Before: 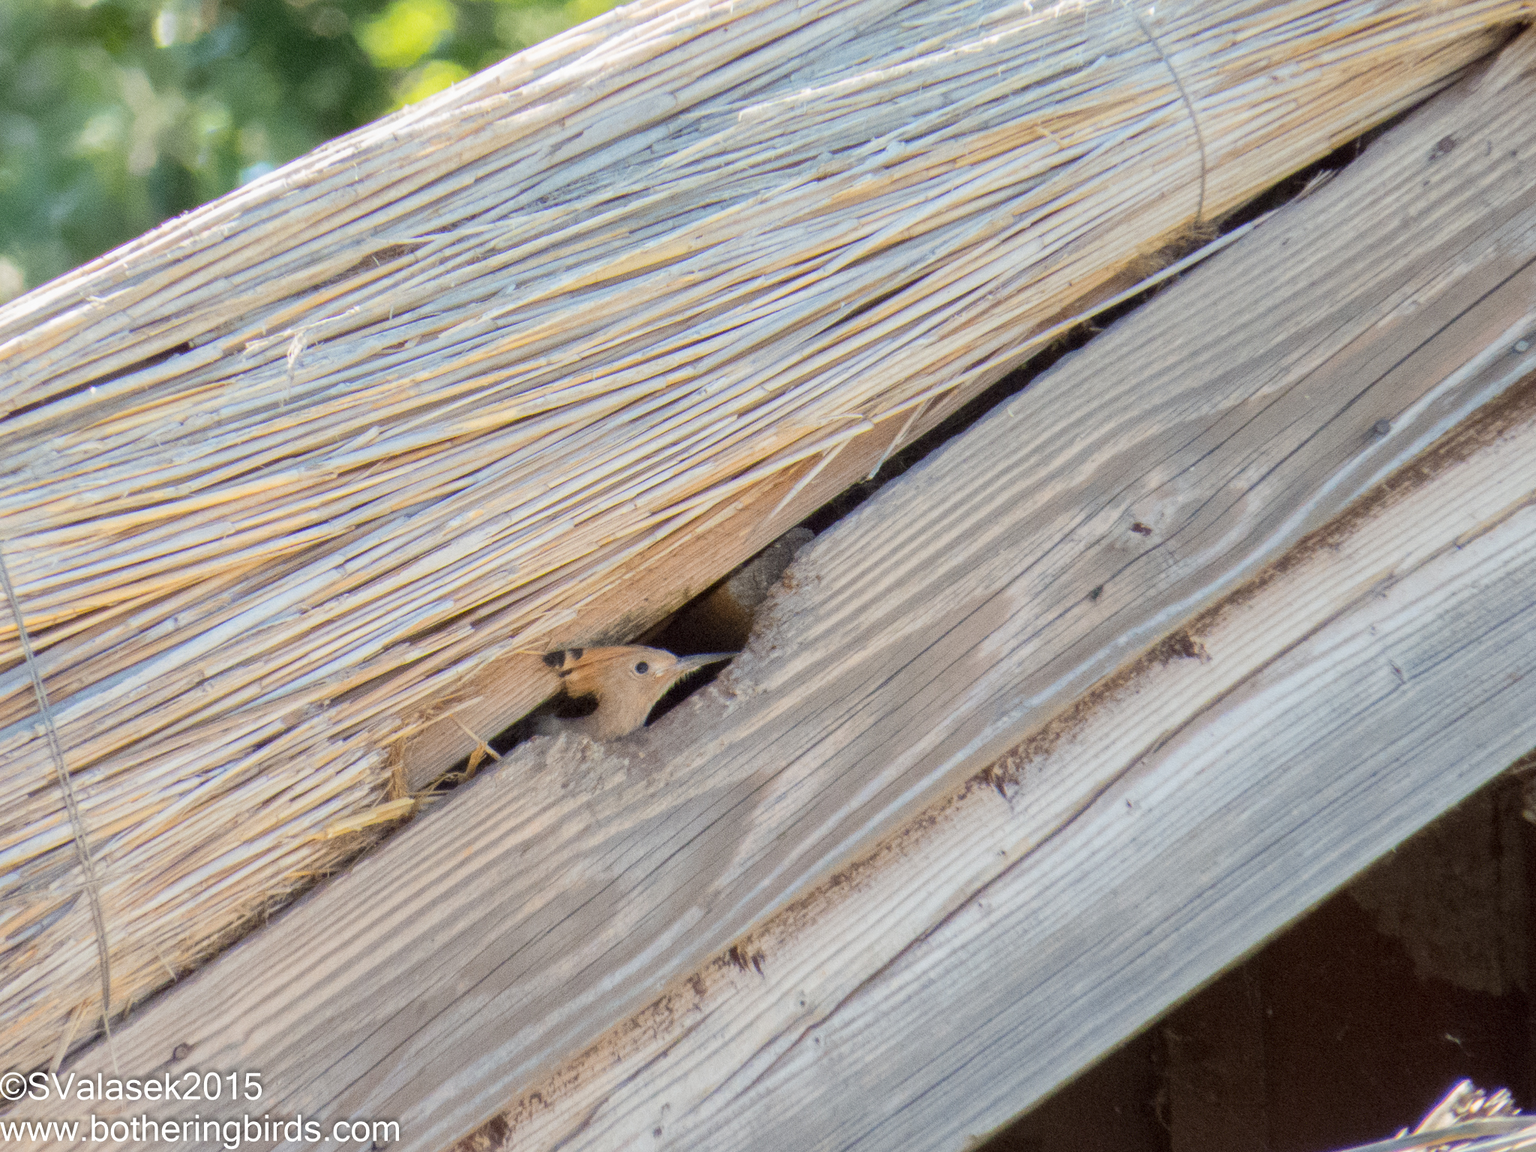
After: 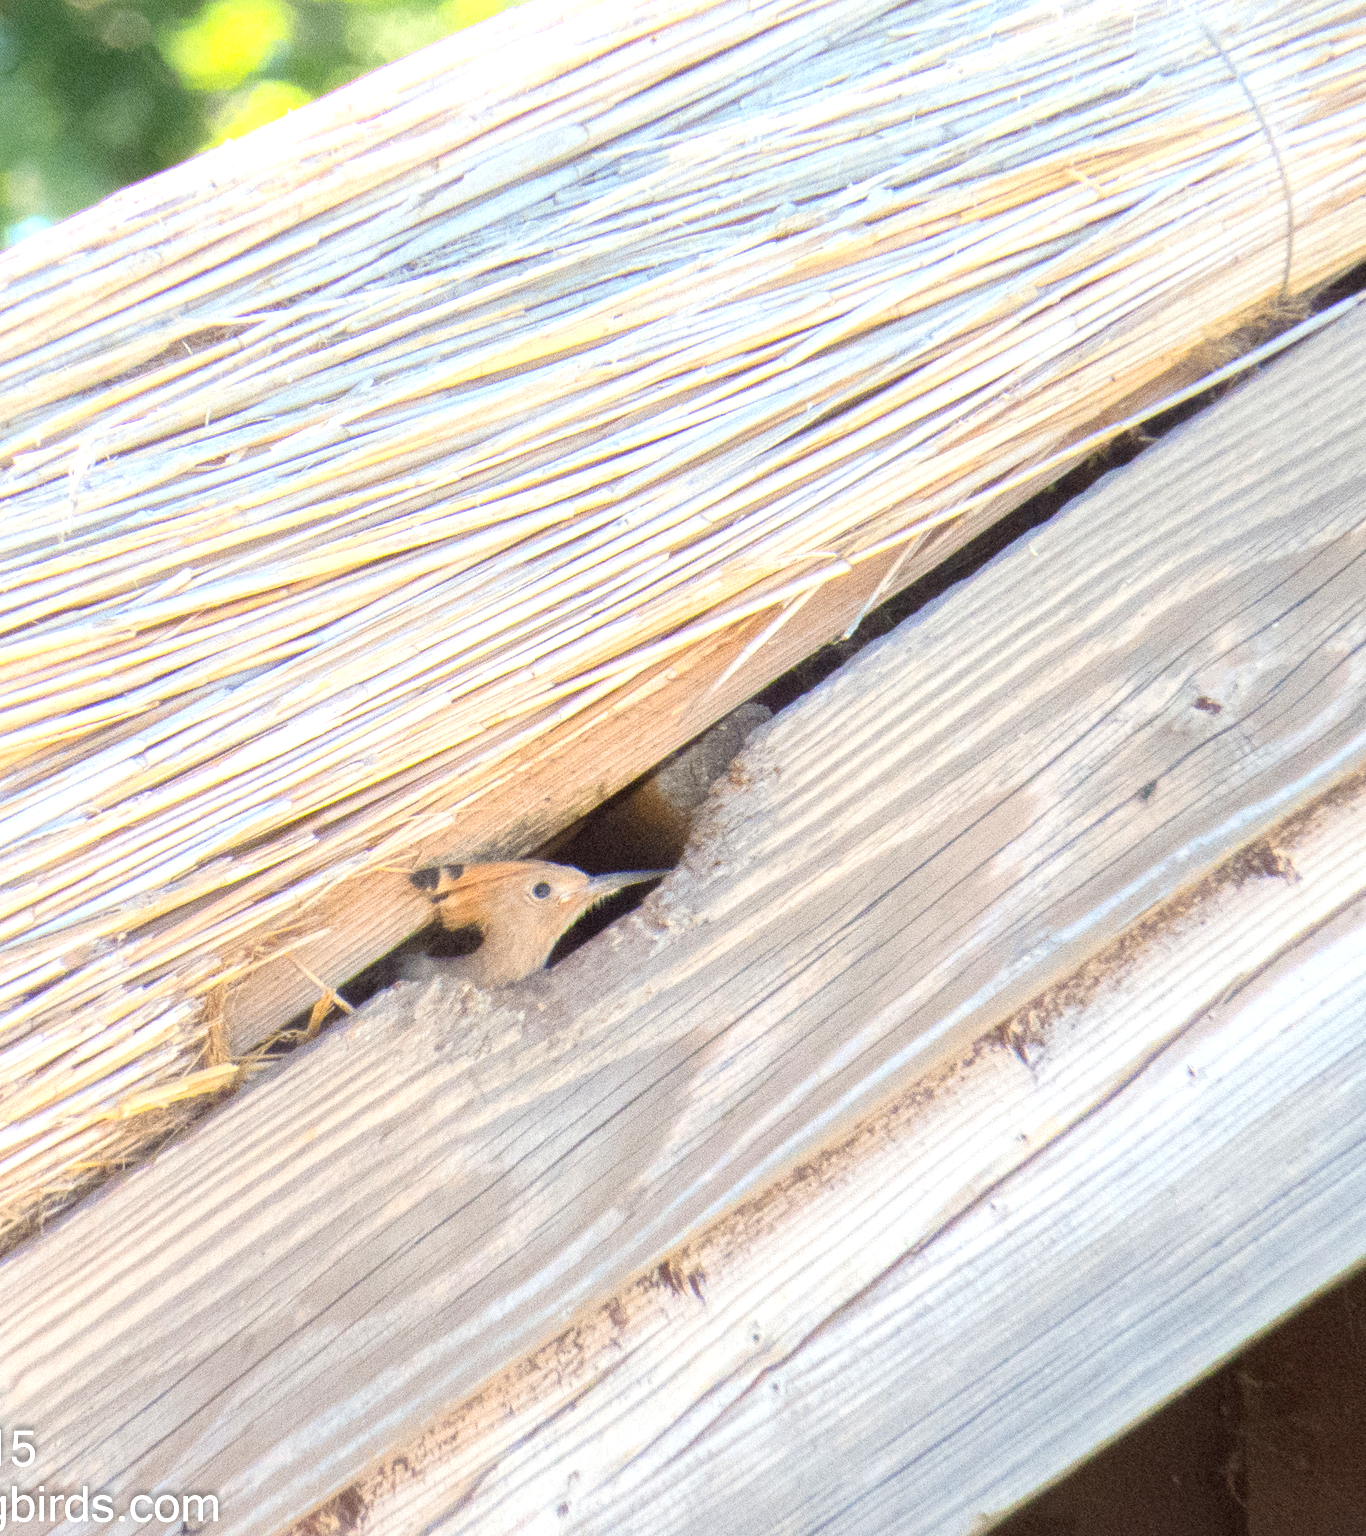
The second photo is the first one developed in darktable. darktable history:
crop: left 15.365%, right 17.904%
contrast equalizer: y [[0.439, 0.44, 0.442, 0.457, 0.493, 0.498], [0.5 ×6], [0.5 ×6], [0 ×6], [0 ×6]]
exposure: black level correction 0, exposure 0.897 EV, compensate highlight preservation false
